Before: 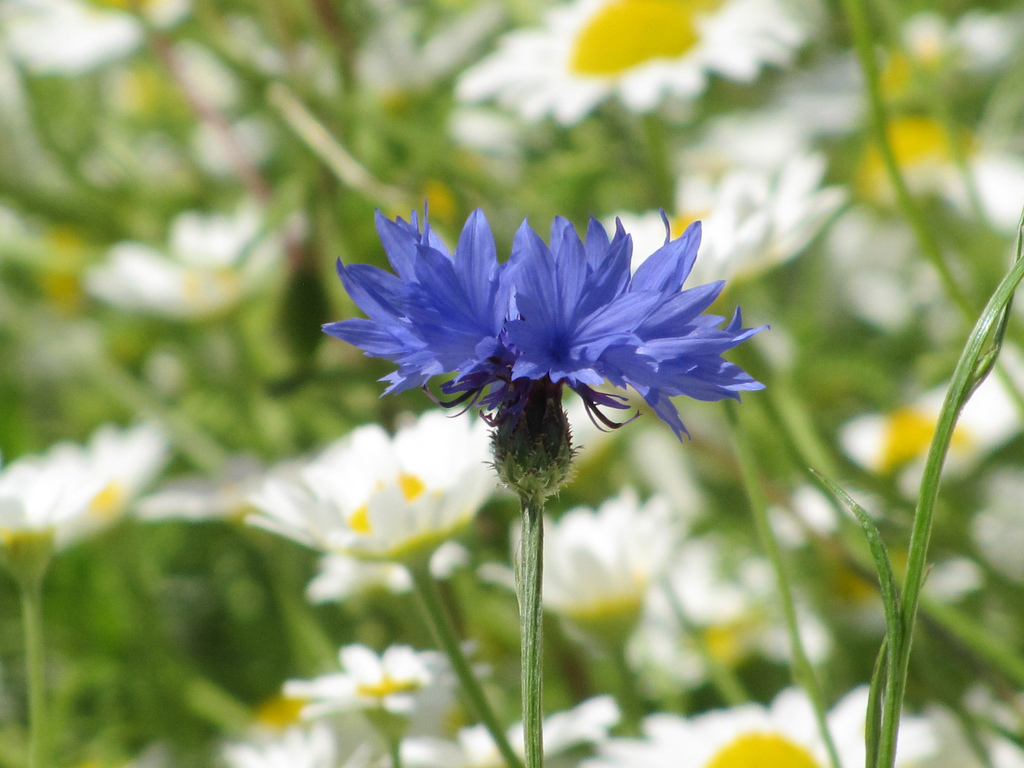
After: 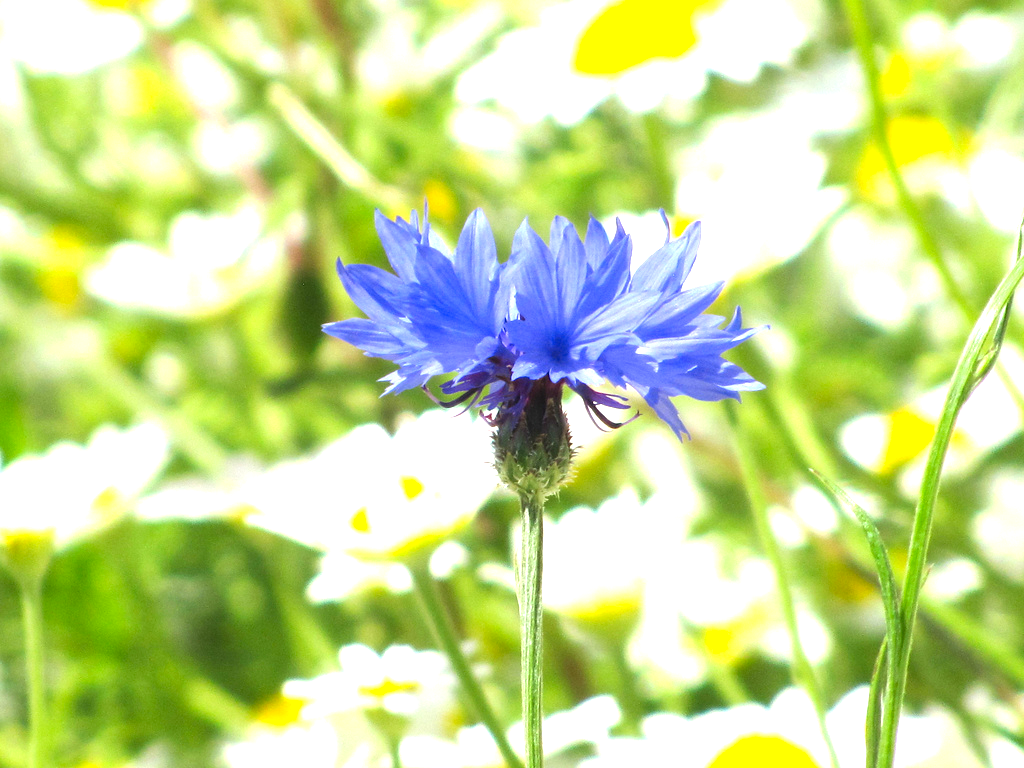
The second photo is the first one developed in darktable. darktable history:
contrast brightness saturation: contrast 0.04, saturation 0.16
exposure: black level correction 0, exposure 1.45 EV, compensate exposure bias true, compensate highlight preservation false
